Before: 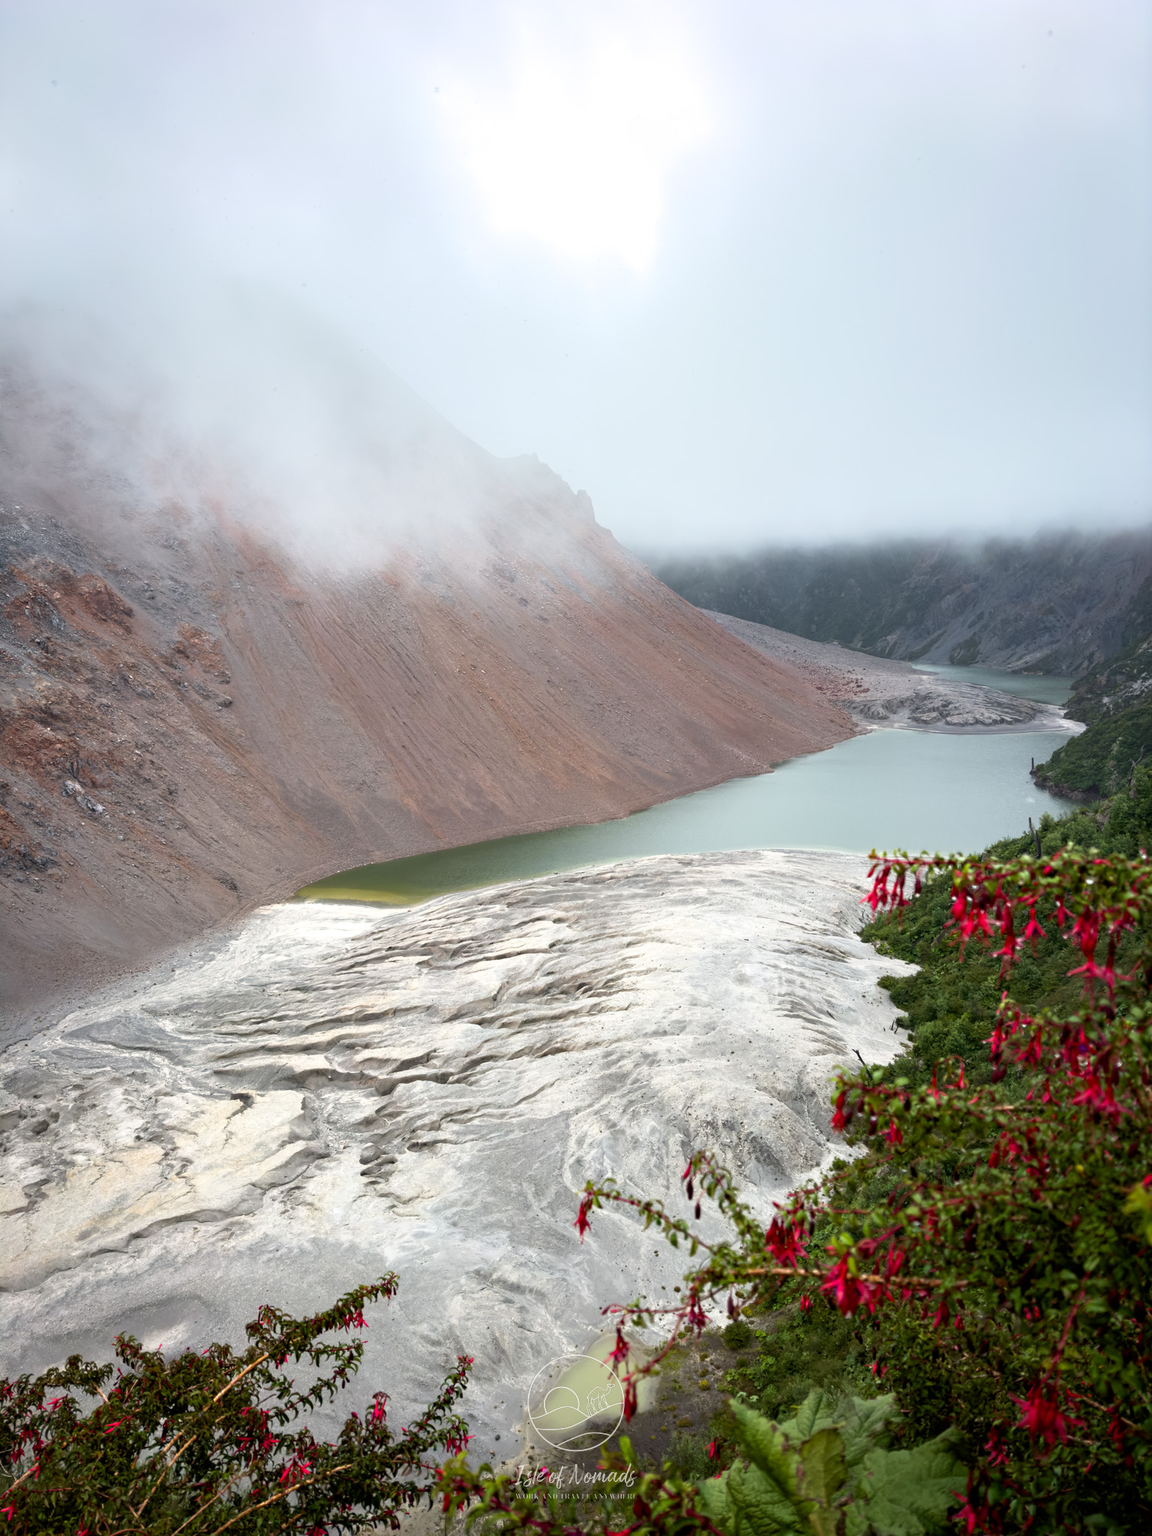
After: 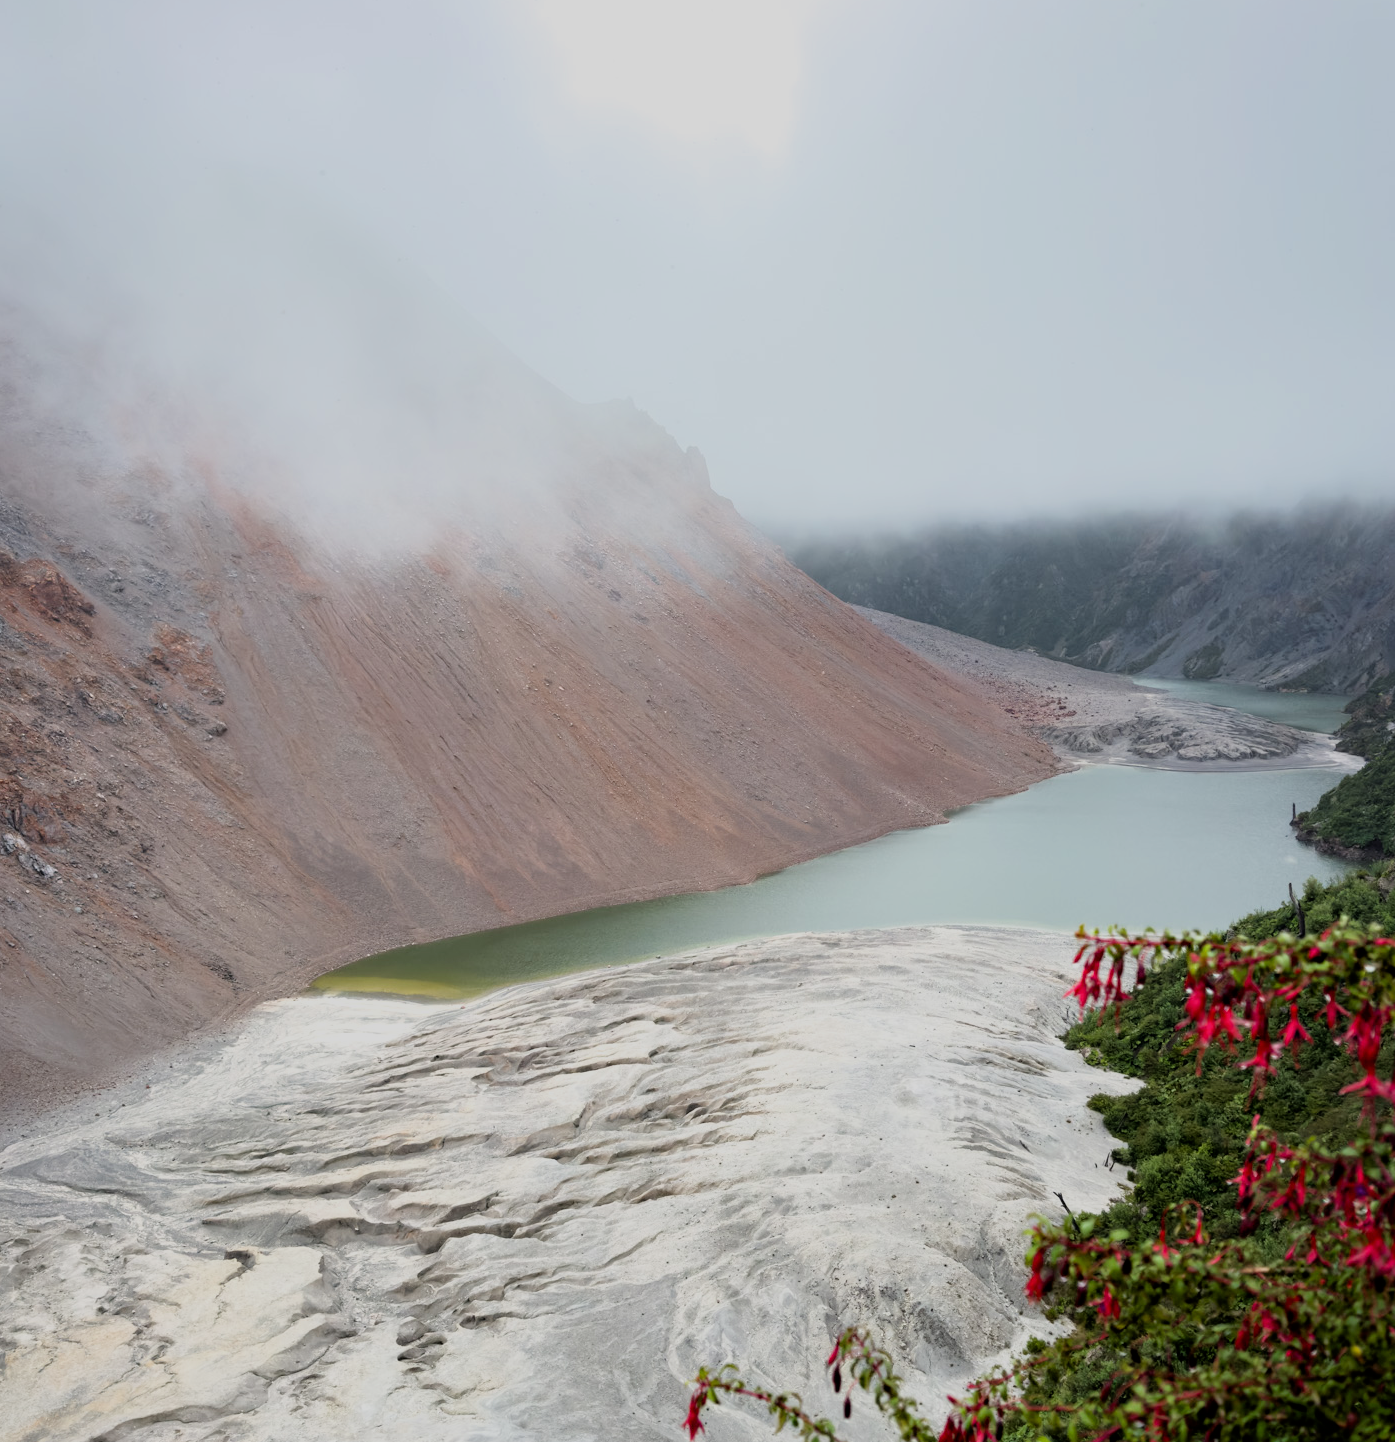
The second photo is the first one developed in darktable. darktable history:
crop: left 5.41%, top 10.115%, right 3.728%, bottom 19.468%
filmic rgb: black relative exposure -7.72 EV, white relative exposure 4.45 EV, hardness 3.76, latitude 37.68%, contrast 0.971, highlights saturation mix 9.26%, shadows ↔ highlights balance 4.48%
